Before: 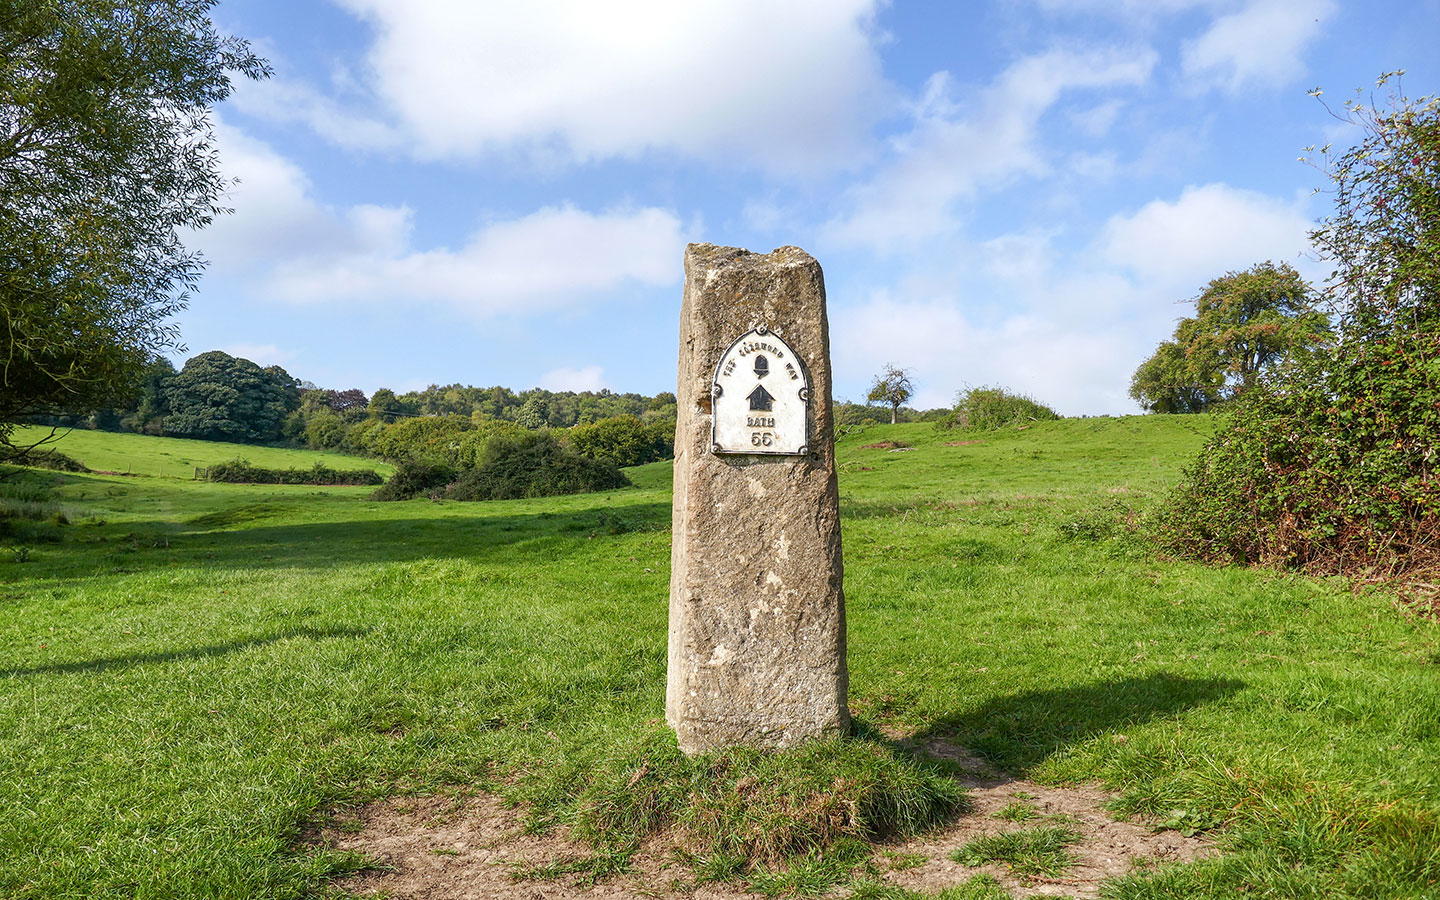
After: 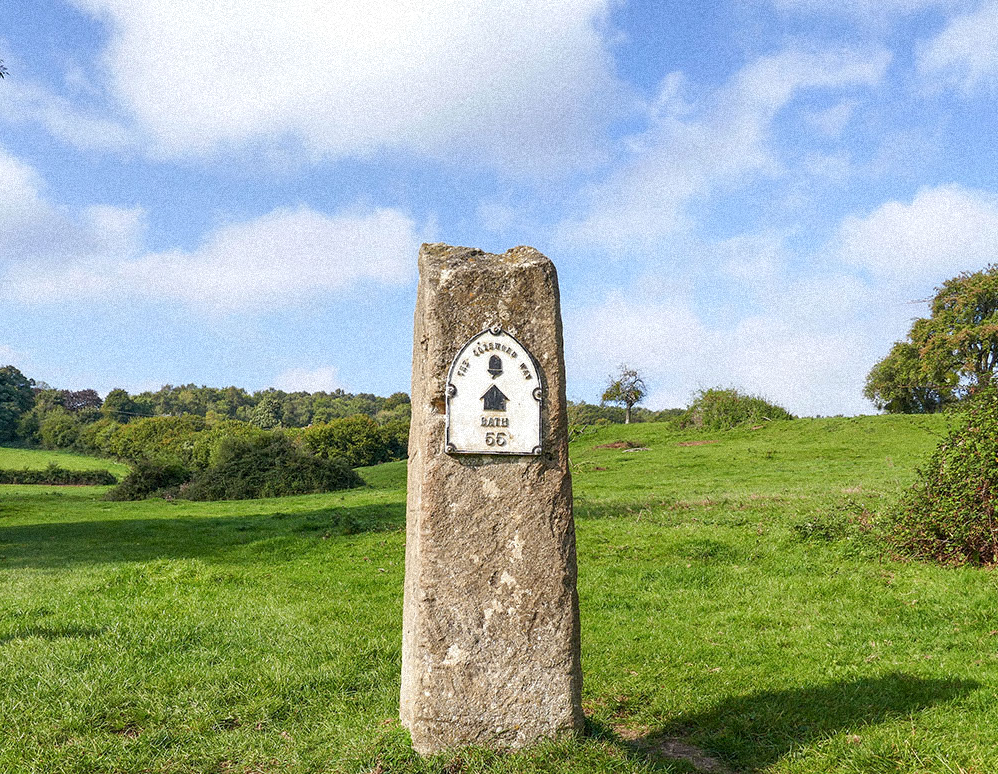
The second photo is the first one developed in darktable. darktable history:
crop: left 18.479%, right 12.2%, bottom 13.971%
rotate and perspective: automatic cropping off
grain: coarseness 9.38 ISO, strength 34.99%, mid-tones bias 0%
white balance: emerald 1
